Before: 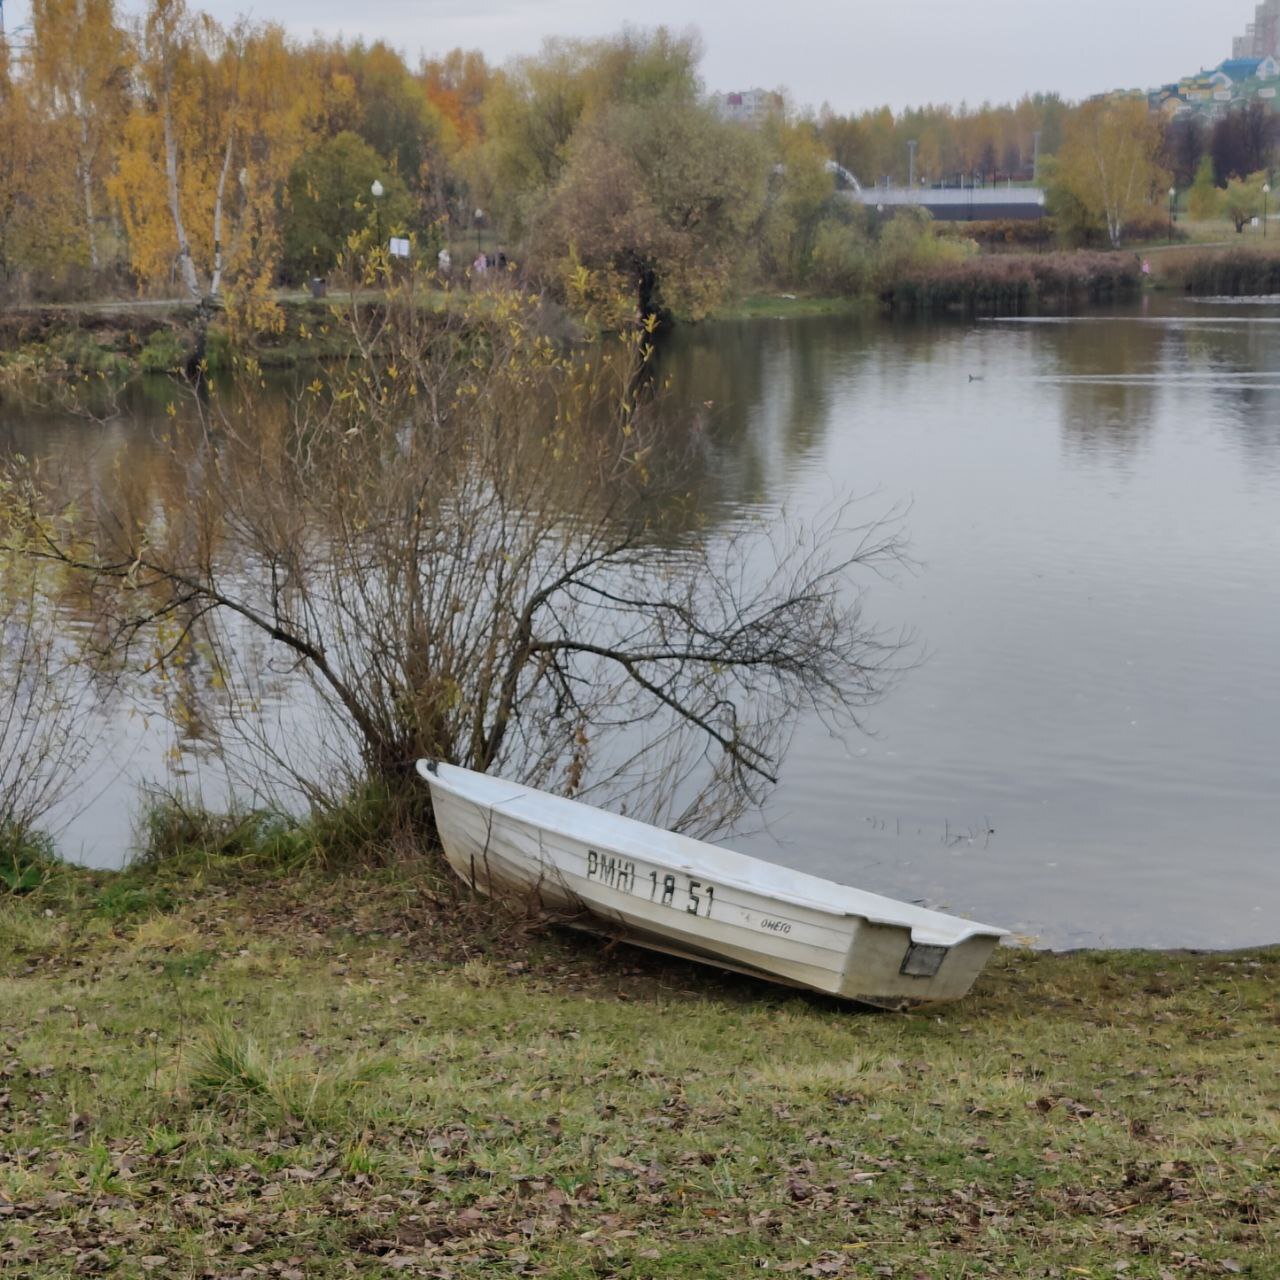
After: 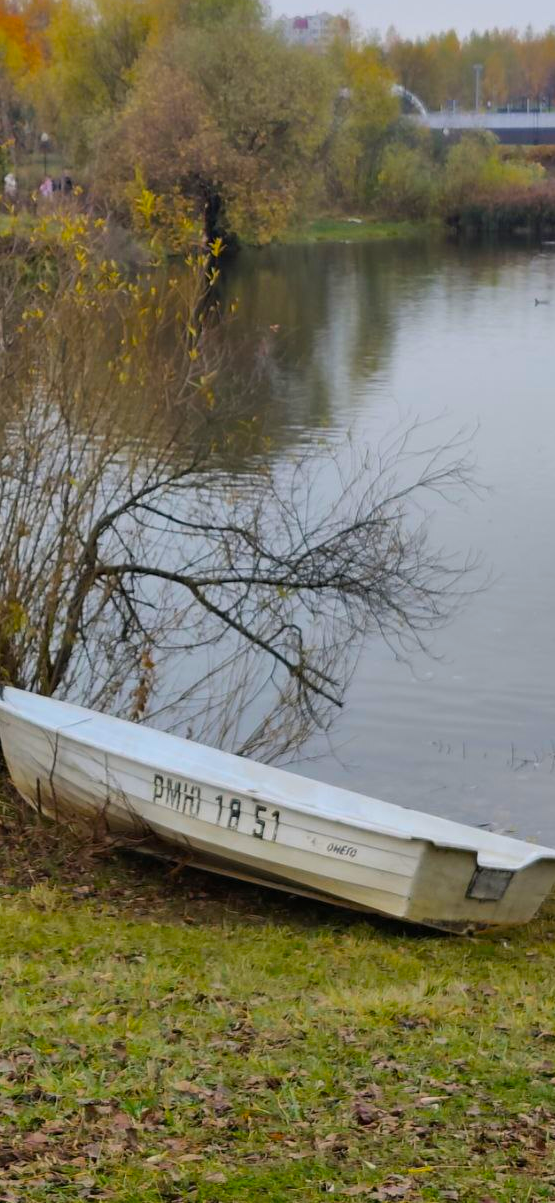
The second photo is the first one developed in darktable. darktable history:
color balance rgb: perceptual saturation grading › global saturation 74.61%, perceptual saturation grading › shadows -30.804%
crop: left 33.908%, top 5.989%, right 22.719%
